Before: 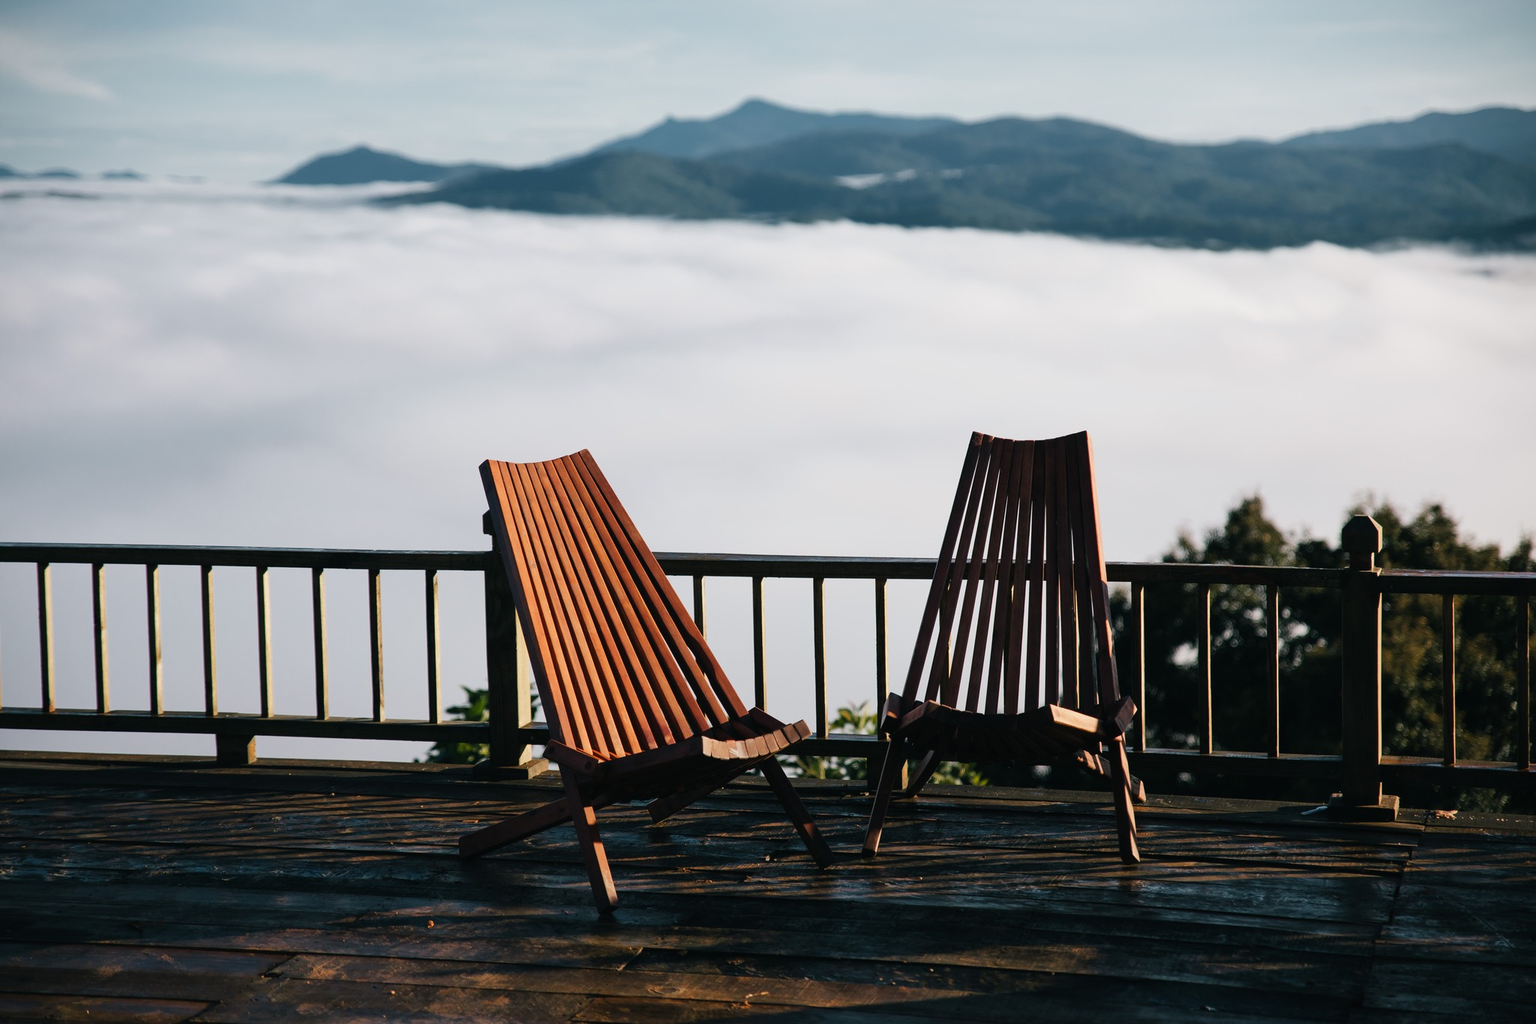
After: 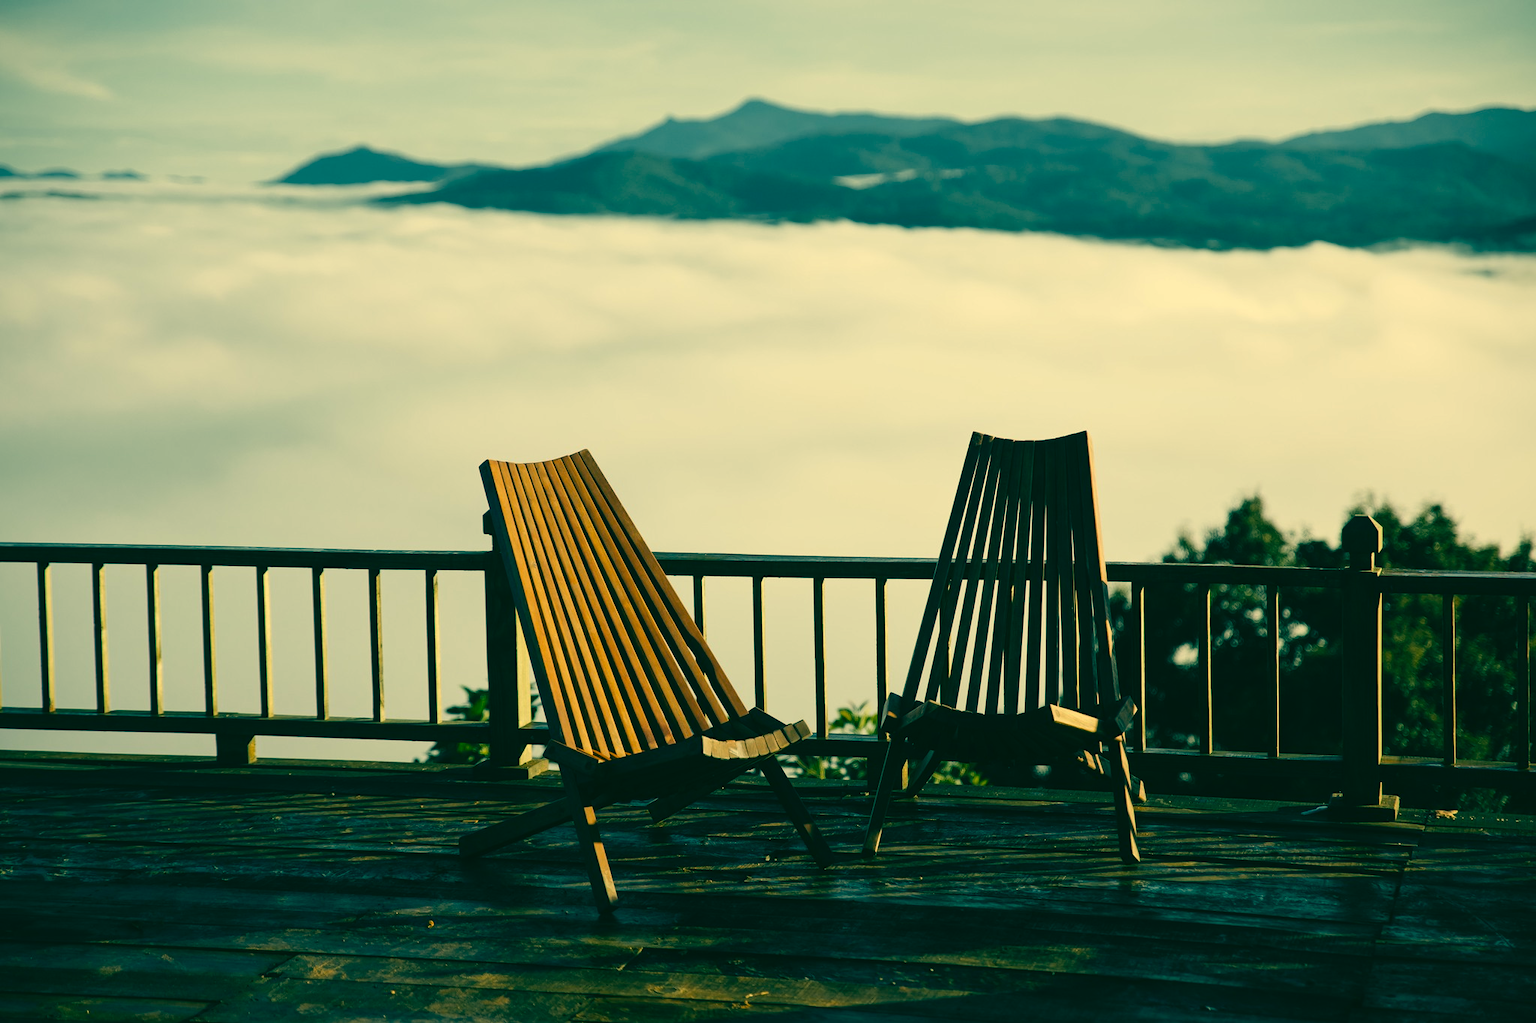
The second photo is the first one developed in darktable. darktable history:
local contrast: highlights 102%, shadows 97%, detail 120%, midtone range 0.2
color correction: highlights a* 1.96, highlights b* 34.23, shadows a* -36.63, shadows b* -5.43
